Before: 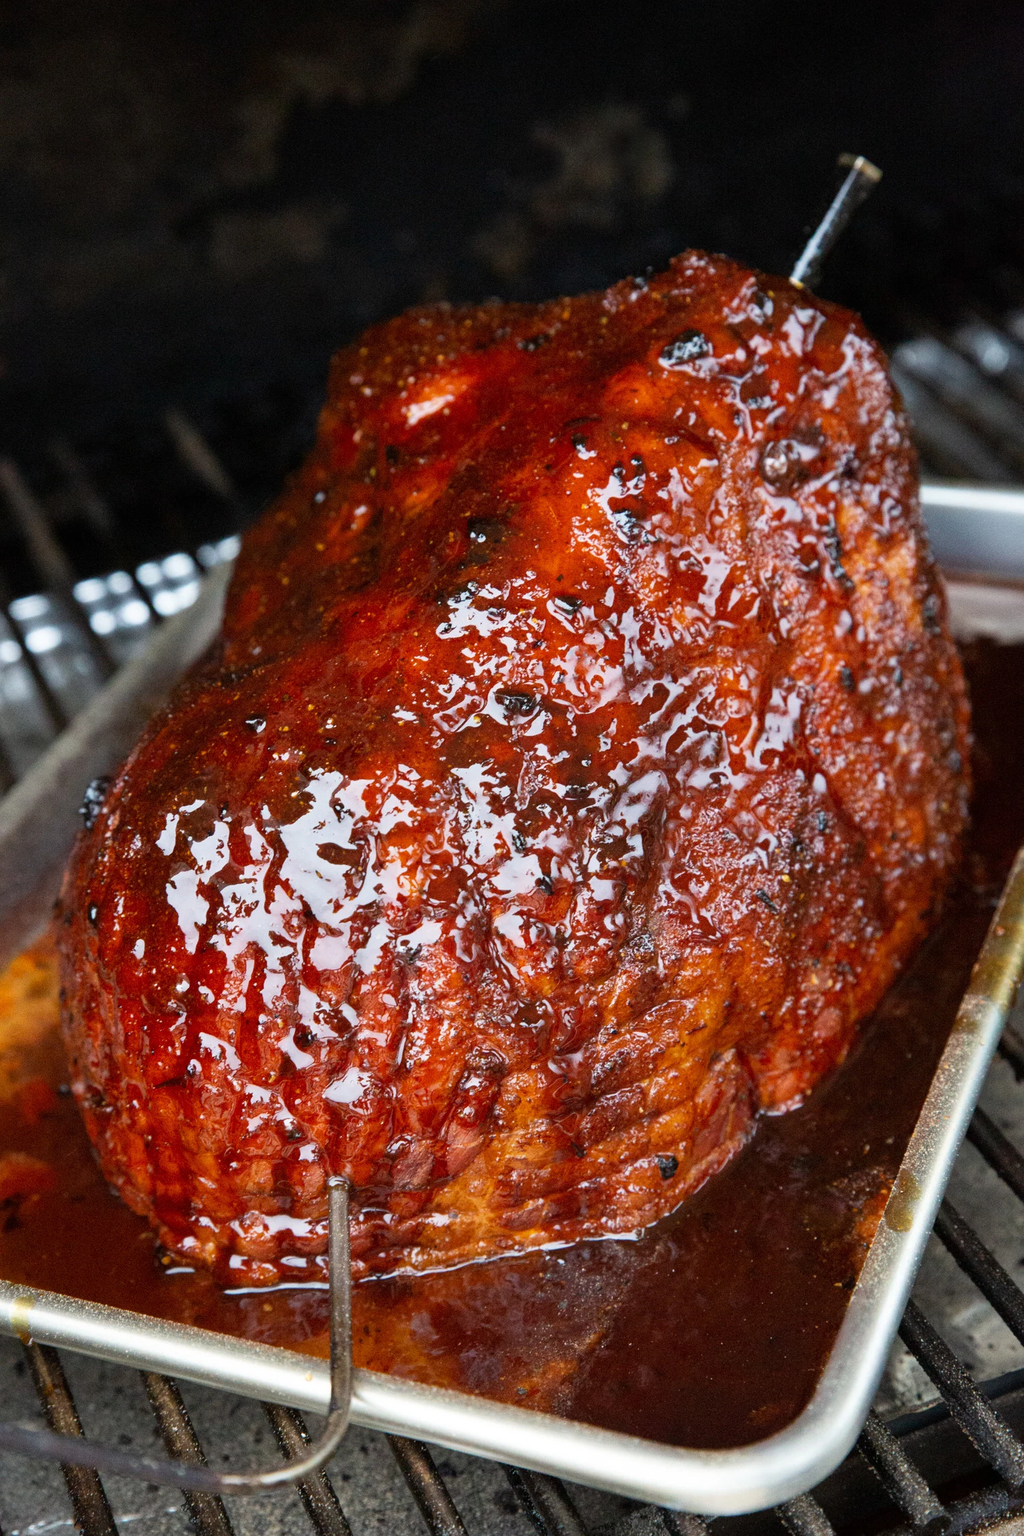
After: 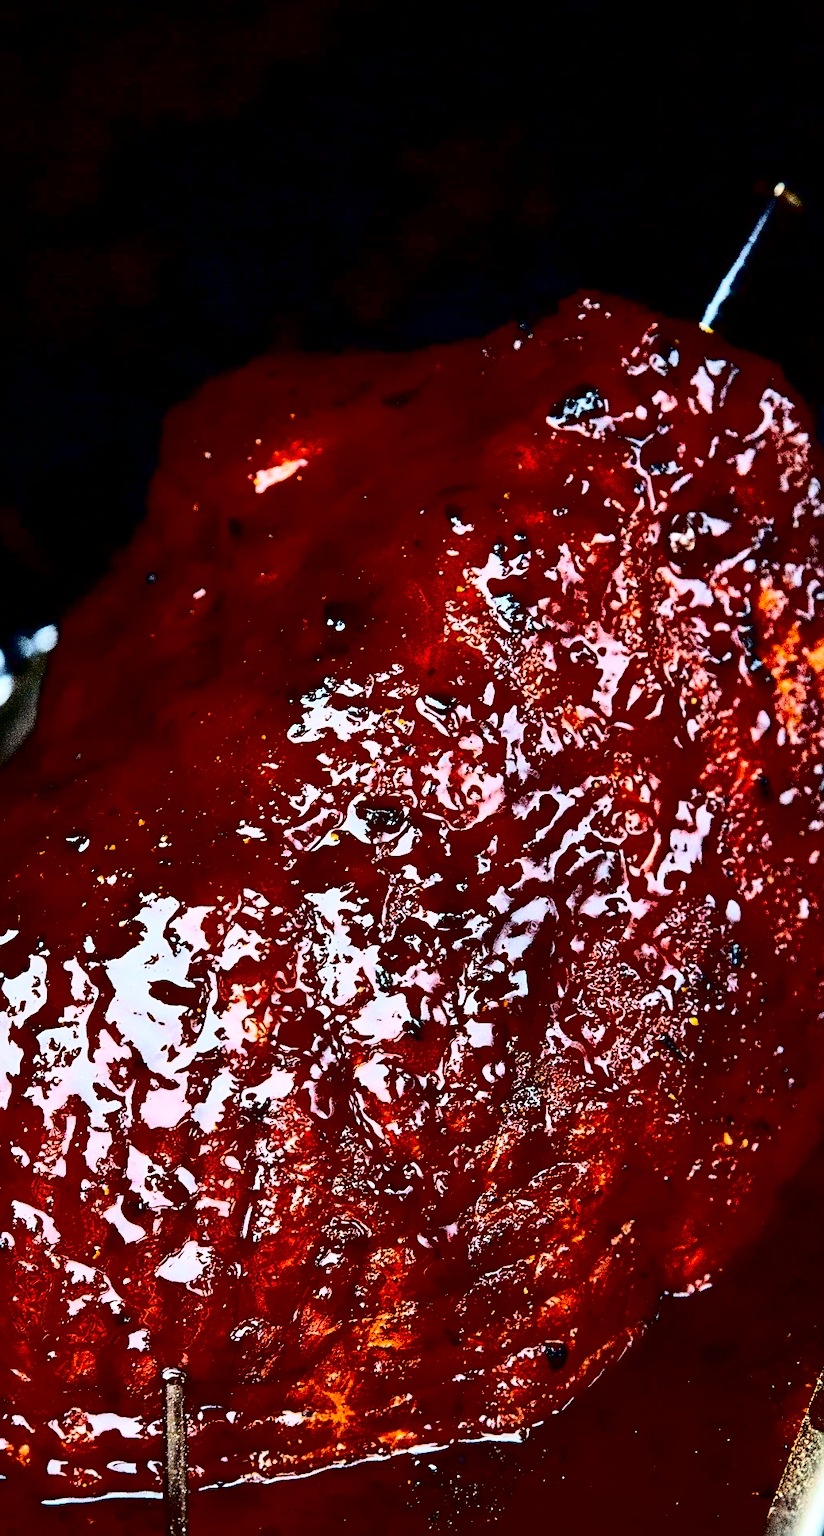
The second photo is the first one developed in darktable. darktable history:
sharpen: on, module defaults
contrast brightness saturation: contrast 0.77, brightness -1, saturation 1
crop: left 18.479%, right 12.2%, bottom 13.971%
